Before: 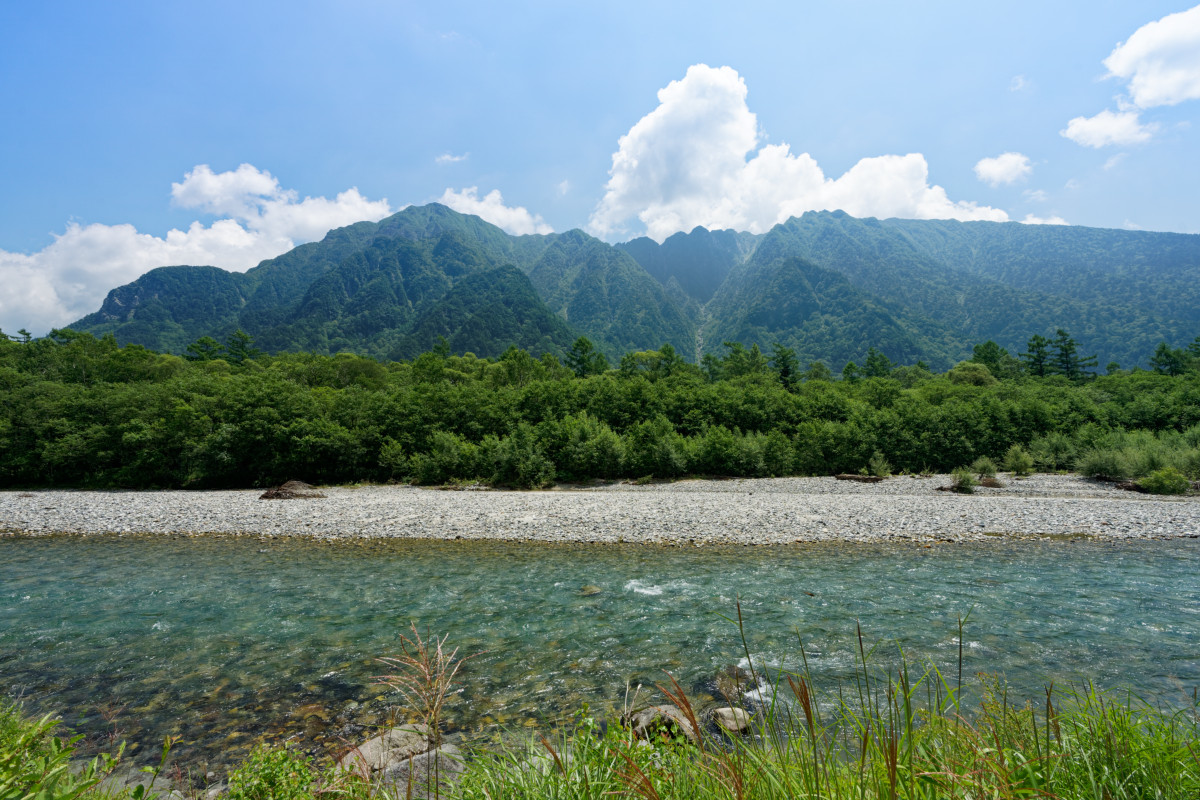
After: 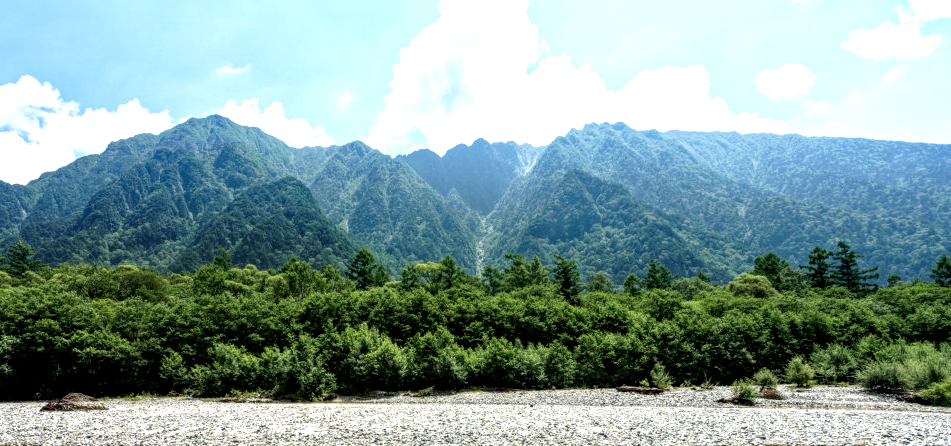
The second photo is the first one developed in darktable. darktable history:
tone equalizer: -8 EV -0.753 EV, -7 EV -0.705 EV, -6 EV -0.613 EV, -5 EV -0.42 EV, -3 EV 0.383 EV, -2 EV 0.6 EV, -1 EV 0.69 EV, +0 EV 0.769 EV
local contrast: detail 160%
crop: left 18.295%, top 11.115%, right 2.45%, bottom 33.081%
contrast equalizer: y [[0.5 ×6], [0.5 ×6], [0.5, 0.5, 0.501, 0.545, 0.707, 0.863], [0 ×6], [0 ×6]]
